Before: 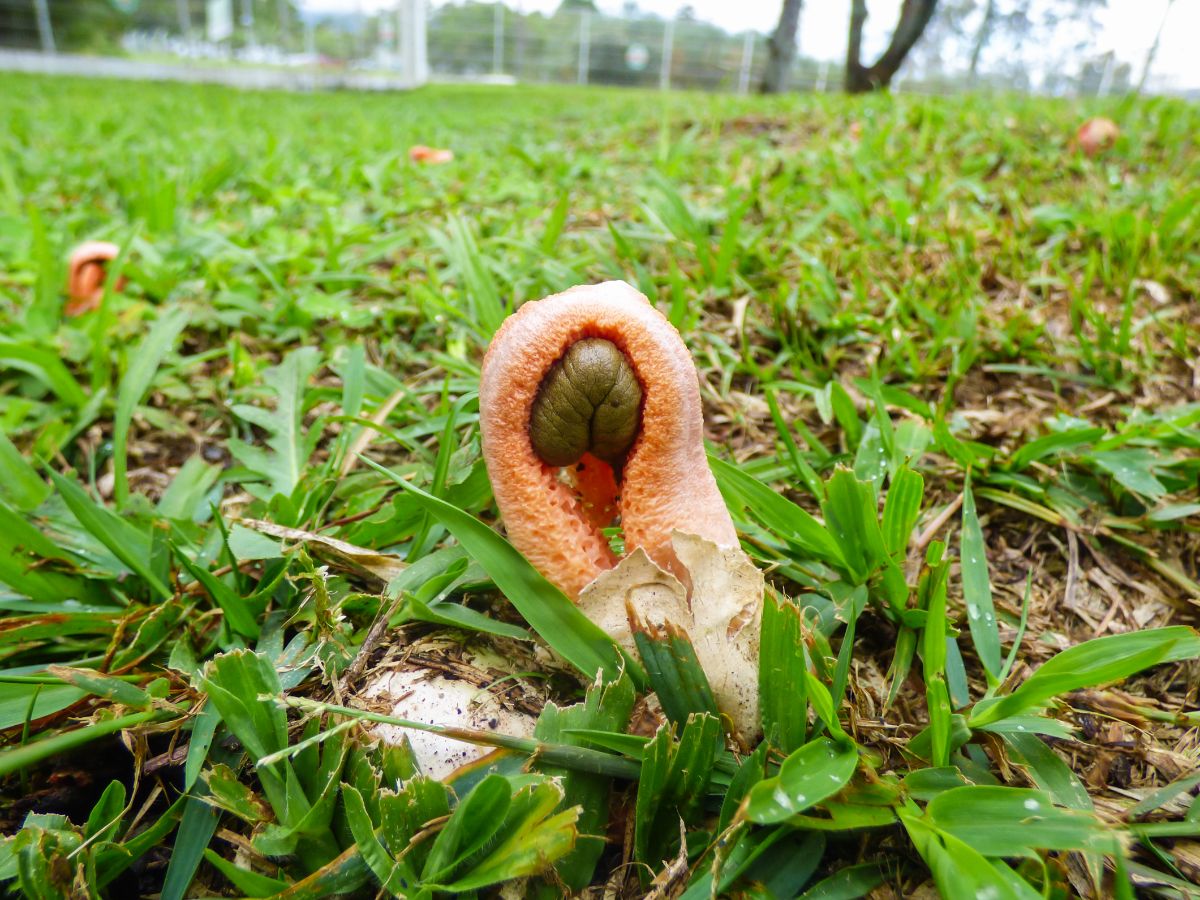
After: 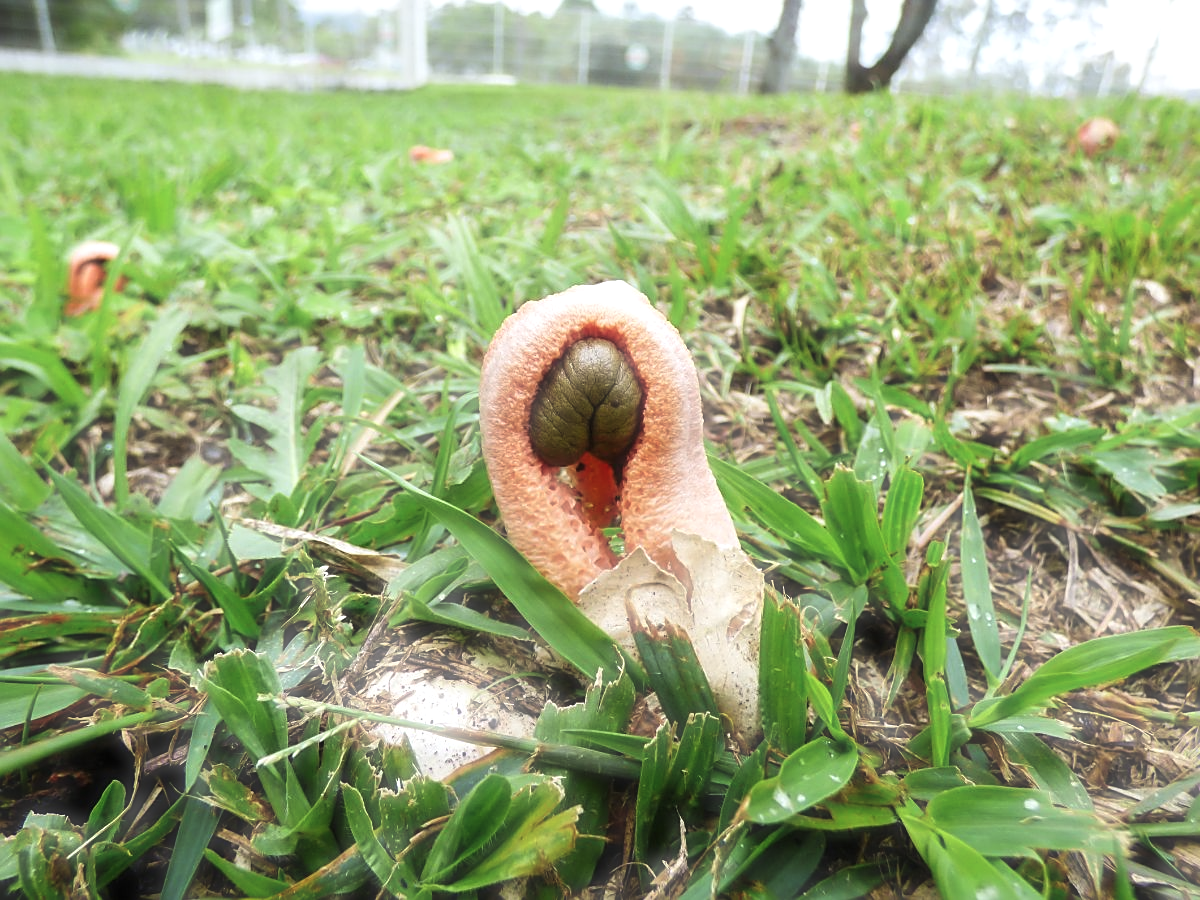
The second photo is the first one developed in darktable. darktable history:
haze removal: strength -0.892, distance 0.229, adaptive false
levels: levels [0.016, 0.492, 0.969]
sharpen: on, module defaults
